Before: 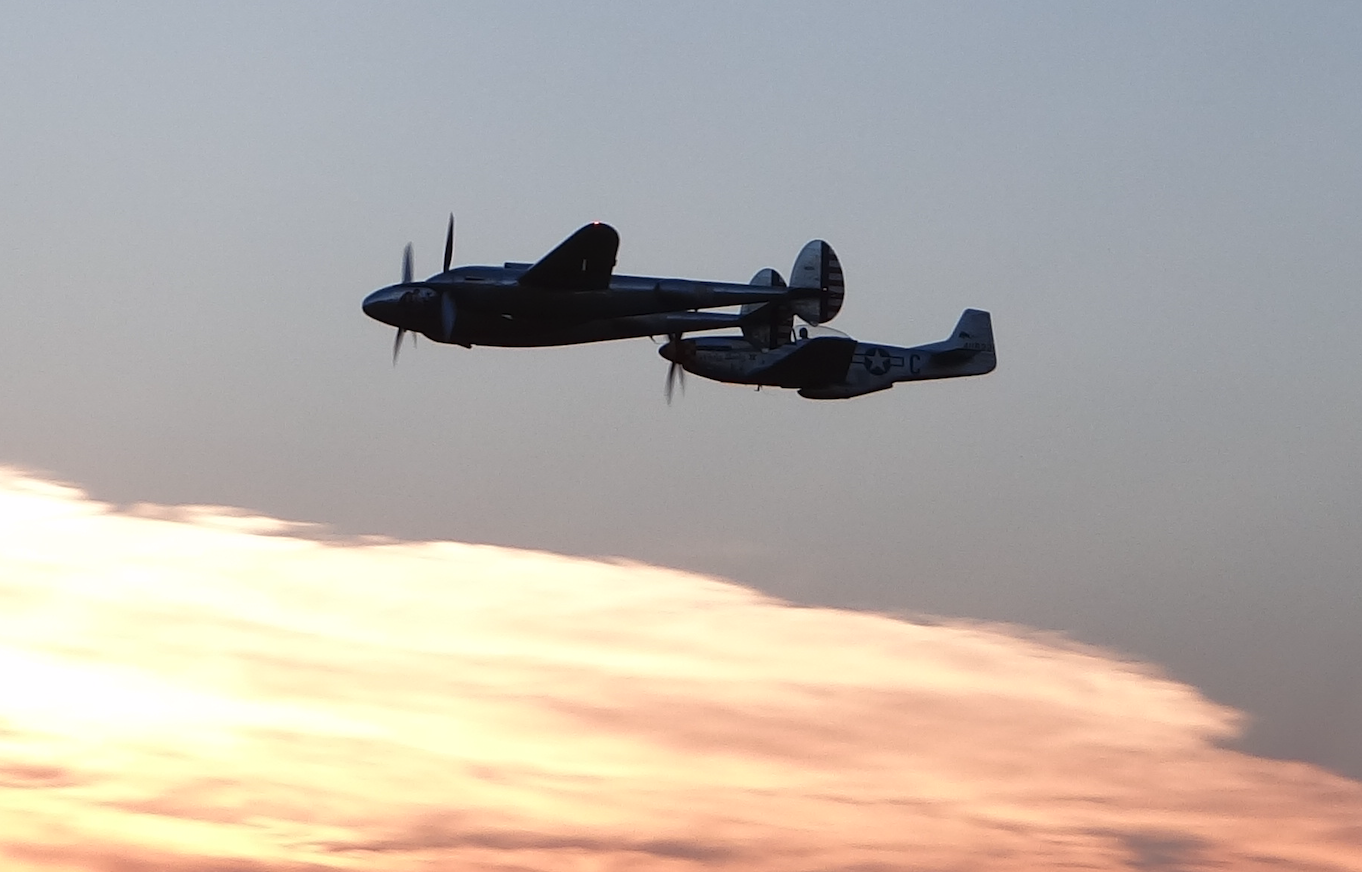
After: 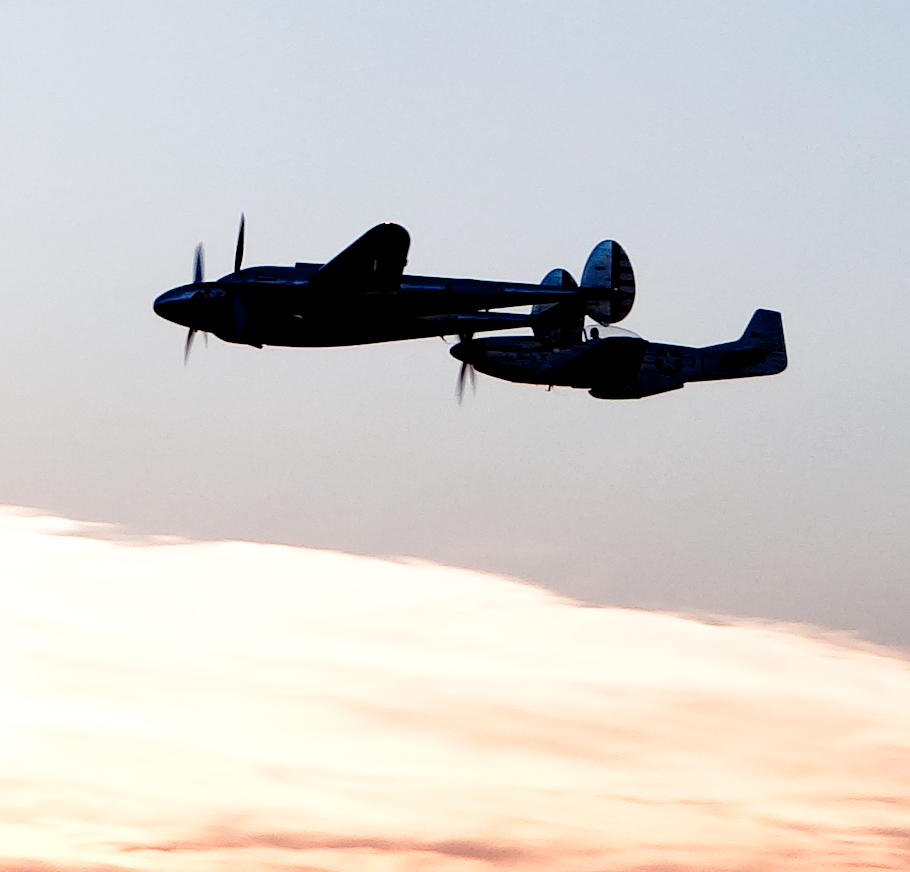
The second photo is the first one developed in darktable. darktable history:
base curve: curves: ch0 [(0, 0) (0.028, 0.03) (0.121, 0.232) (0.46, 0.748) (0.859, 0.968) (1, 1)], preserve colors none
color balance rgb: global offset › luminance -0.993%, perceptual saturation grading › global saturation 20%, perceptual saturation grading › highlights -25.742%, perceptual saturation grading › shadows 25.491%, saturation formula JzAzBz (2021)
crop: left 15.395%, right 17.726%
